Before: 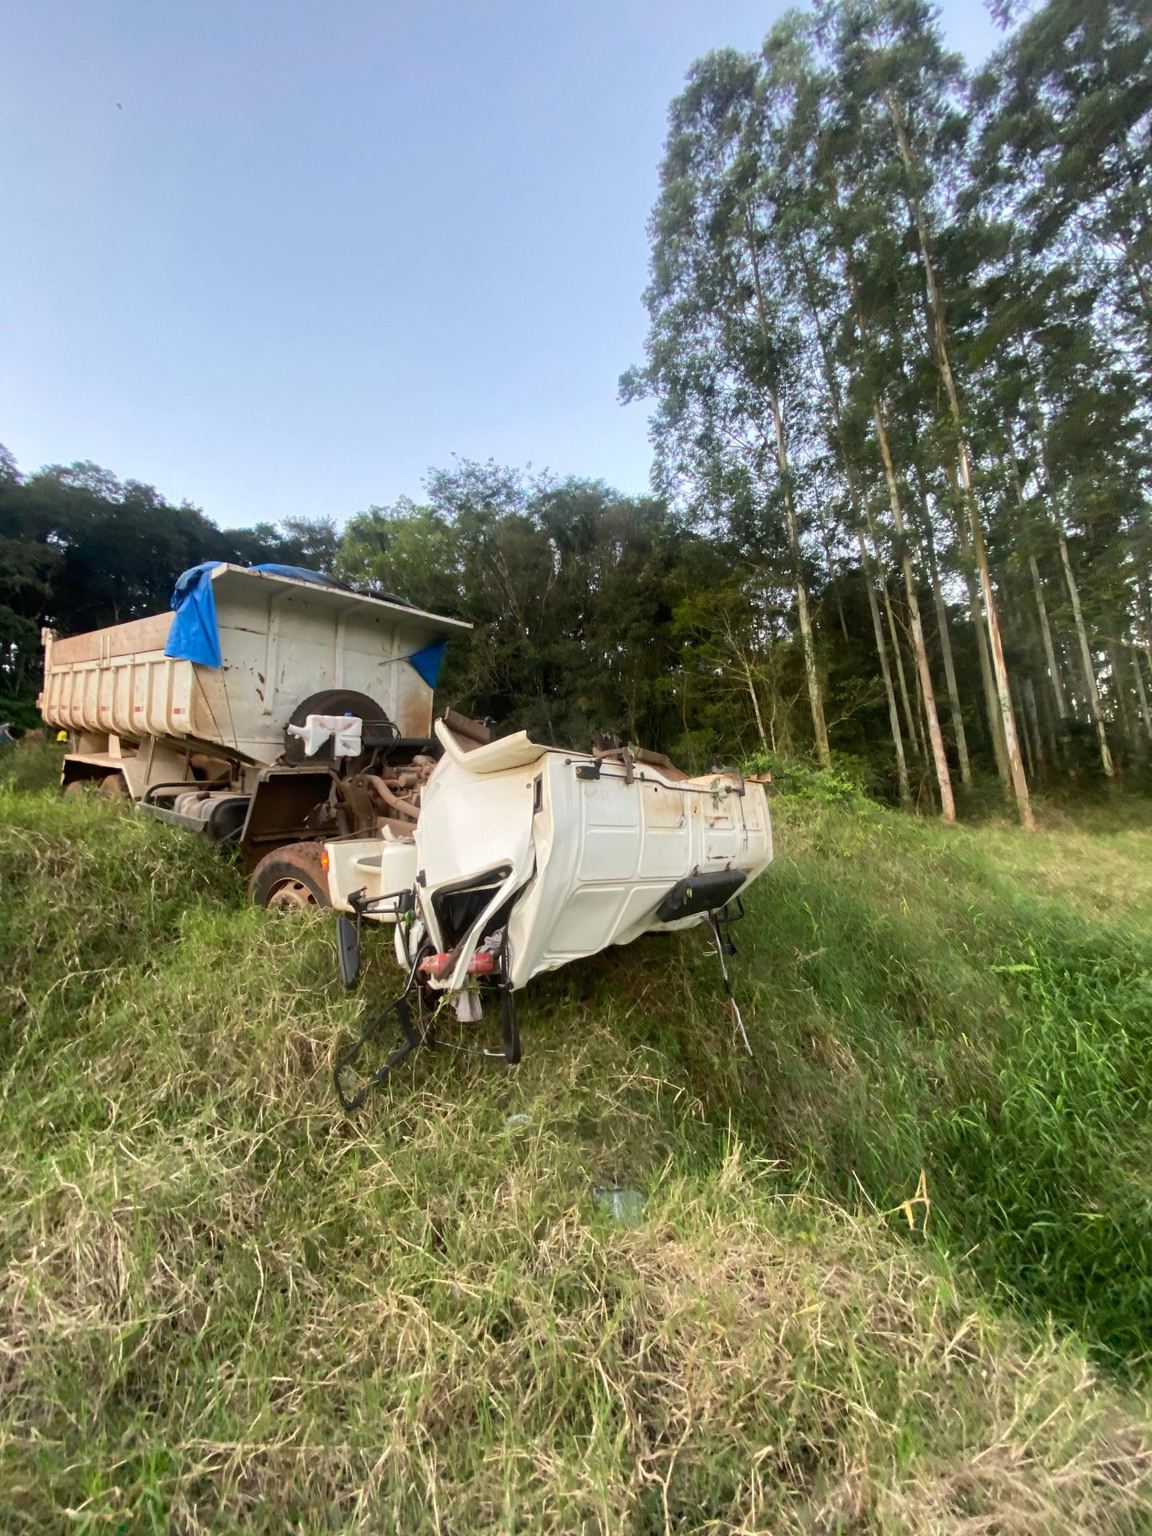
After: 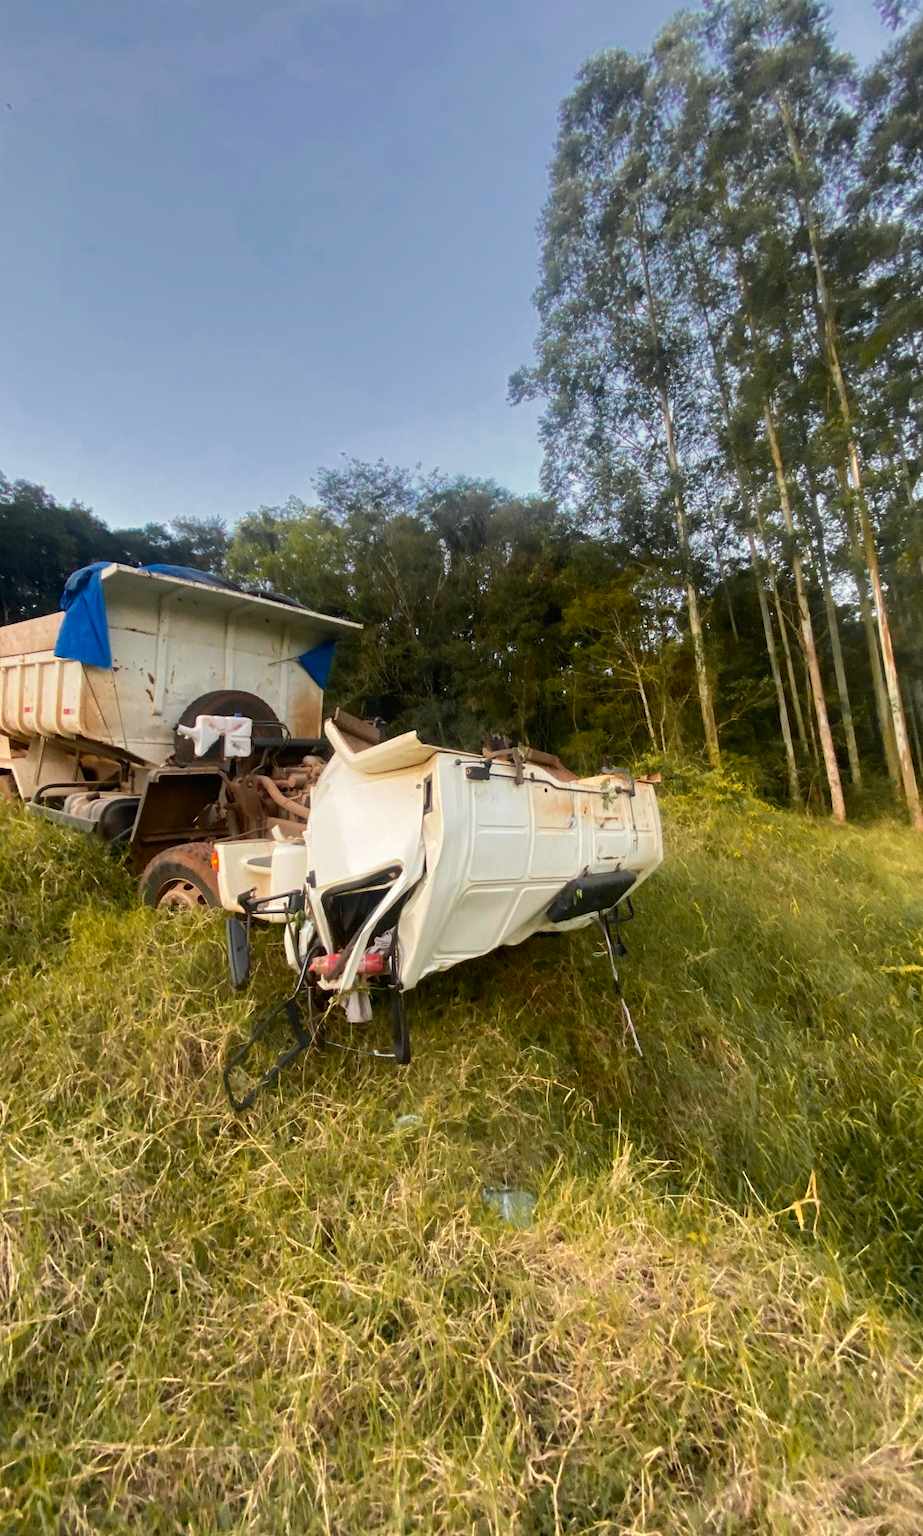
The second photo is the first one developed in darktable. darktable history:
color zones: curves: ch0 [(0, 0.499) (0.143, 0.5) (0.286, 0.5) (0.429, 0.476) (0.571, 0.284) (0.714, 0.243) (0.857, 0.449) (1, 0.499)]; ch1 [(0, 0.532) (0.143, 0.645) (0.286, 0.696) (0.429, 0.211) (0.571, 0.504) (0.714, 0.493) (0.857, 0.495) (1, 0.532)]; ch2 [(0, 0.5) (0.143, 0.5) (0.286, 0.427) (0.429, 0.324) (0.571, 0.5) (0.714, 0.5) (0.857, 0.5) (1, 0.5)]
crop and rotate: left 9.597%, right 10.195%
